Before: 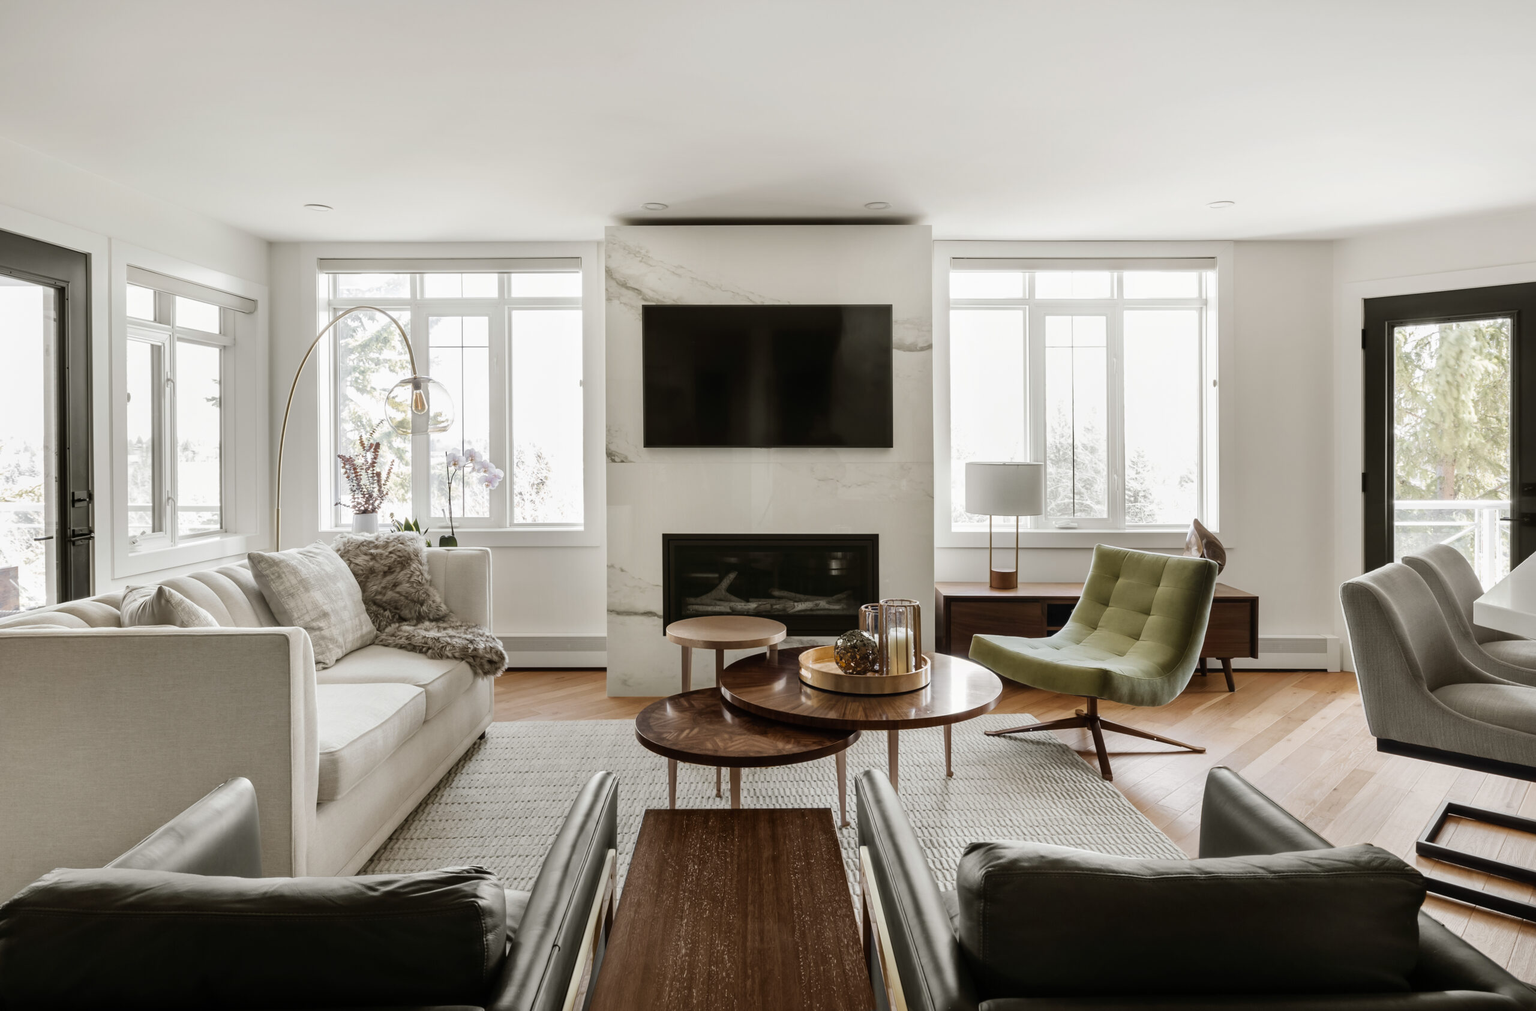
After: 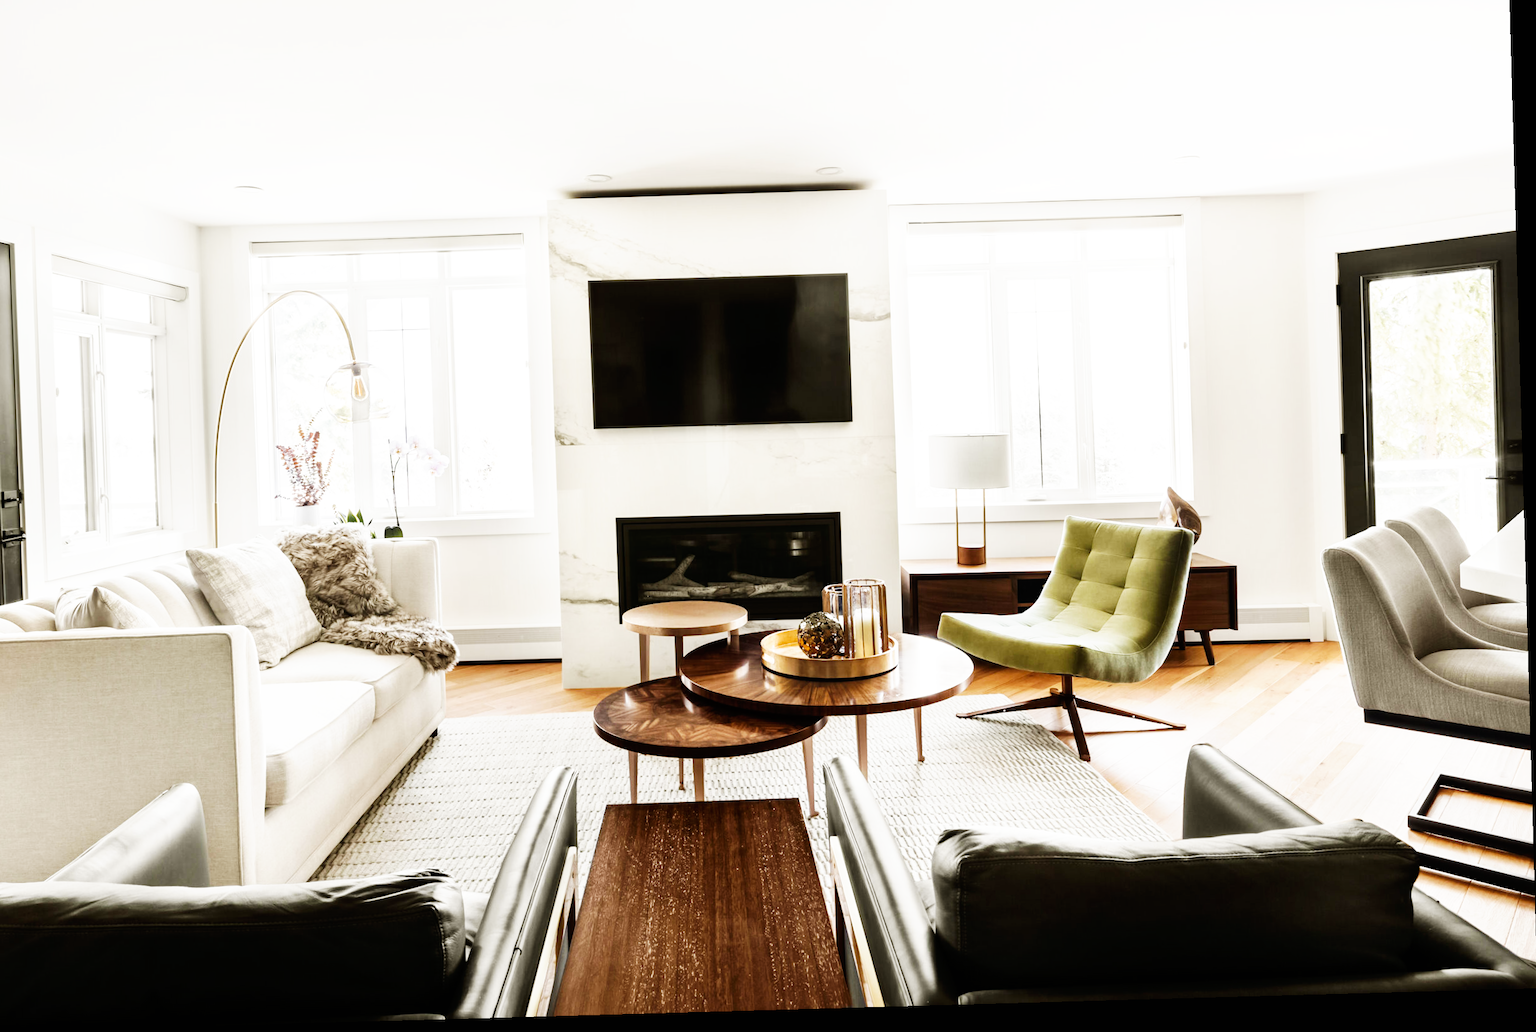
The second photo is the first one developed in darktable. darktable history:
exposure: black level correction 0.001, exposure 0.14 EV, compensate exposure bias true, compensate highlight preservation false
crop and rotate: angle 1.62°, left 5.457%, top 5.697%
base curve: curves: ch0 [(0, 0) (0.007, 0.004) (0.027, 0.03) (0.046, 0.07) (0.207, 0.54) (0.442, 0.872) (0.673, 0.972) (1, 1)], preserve colors none
